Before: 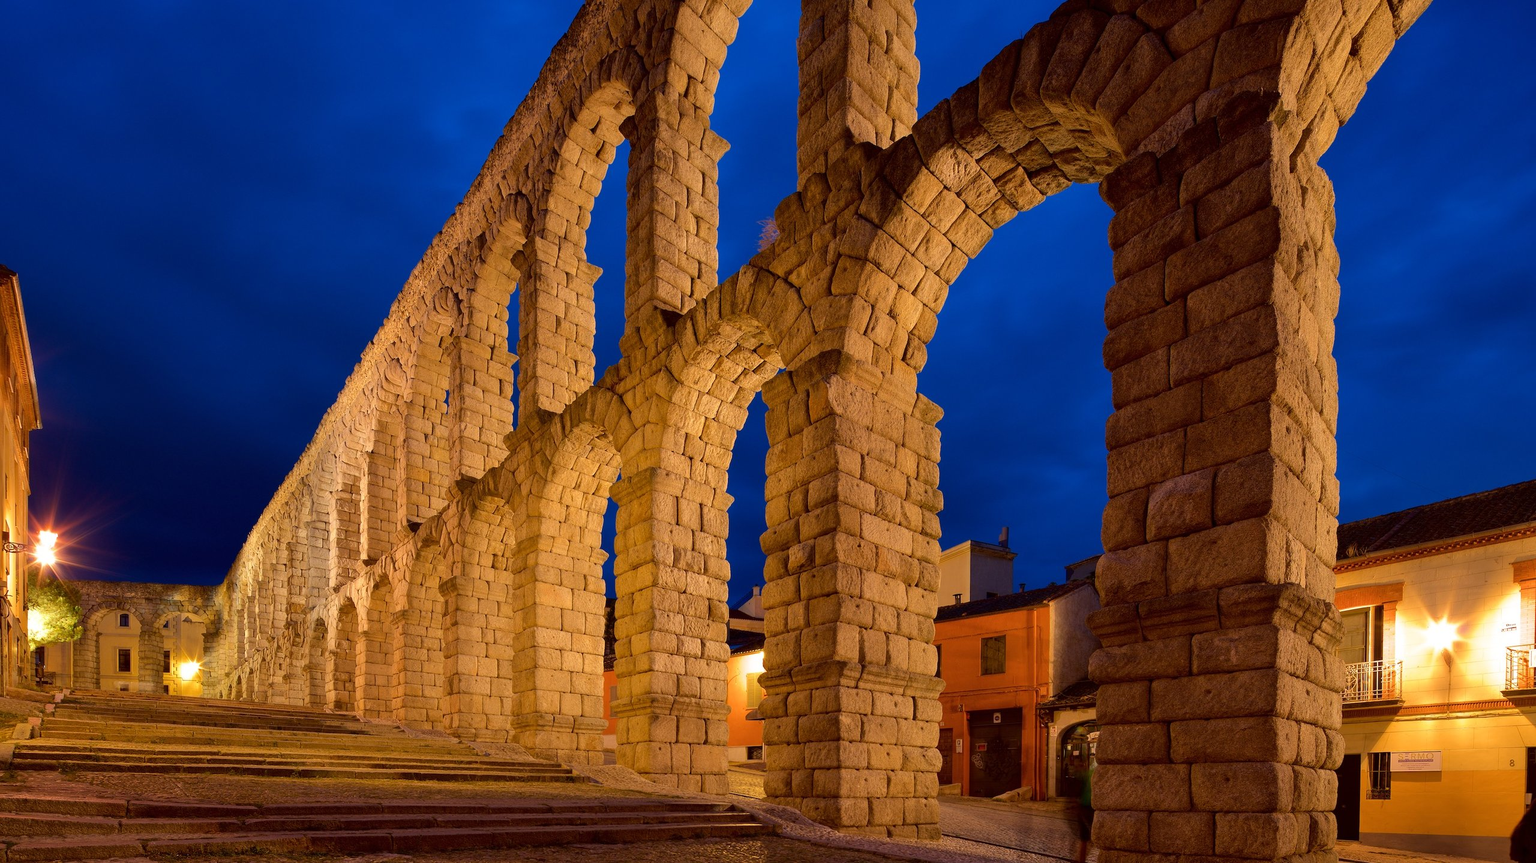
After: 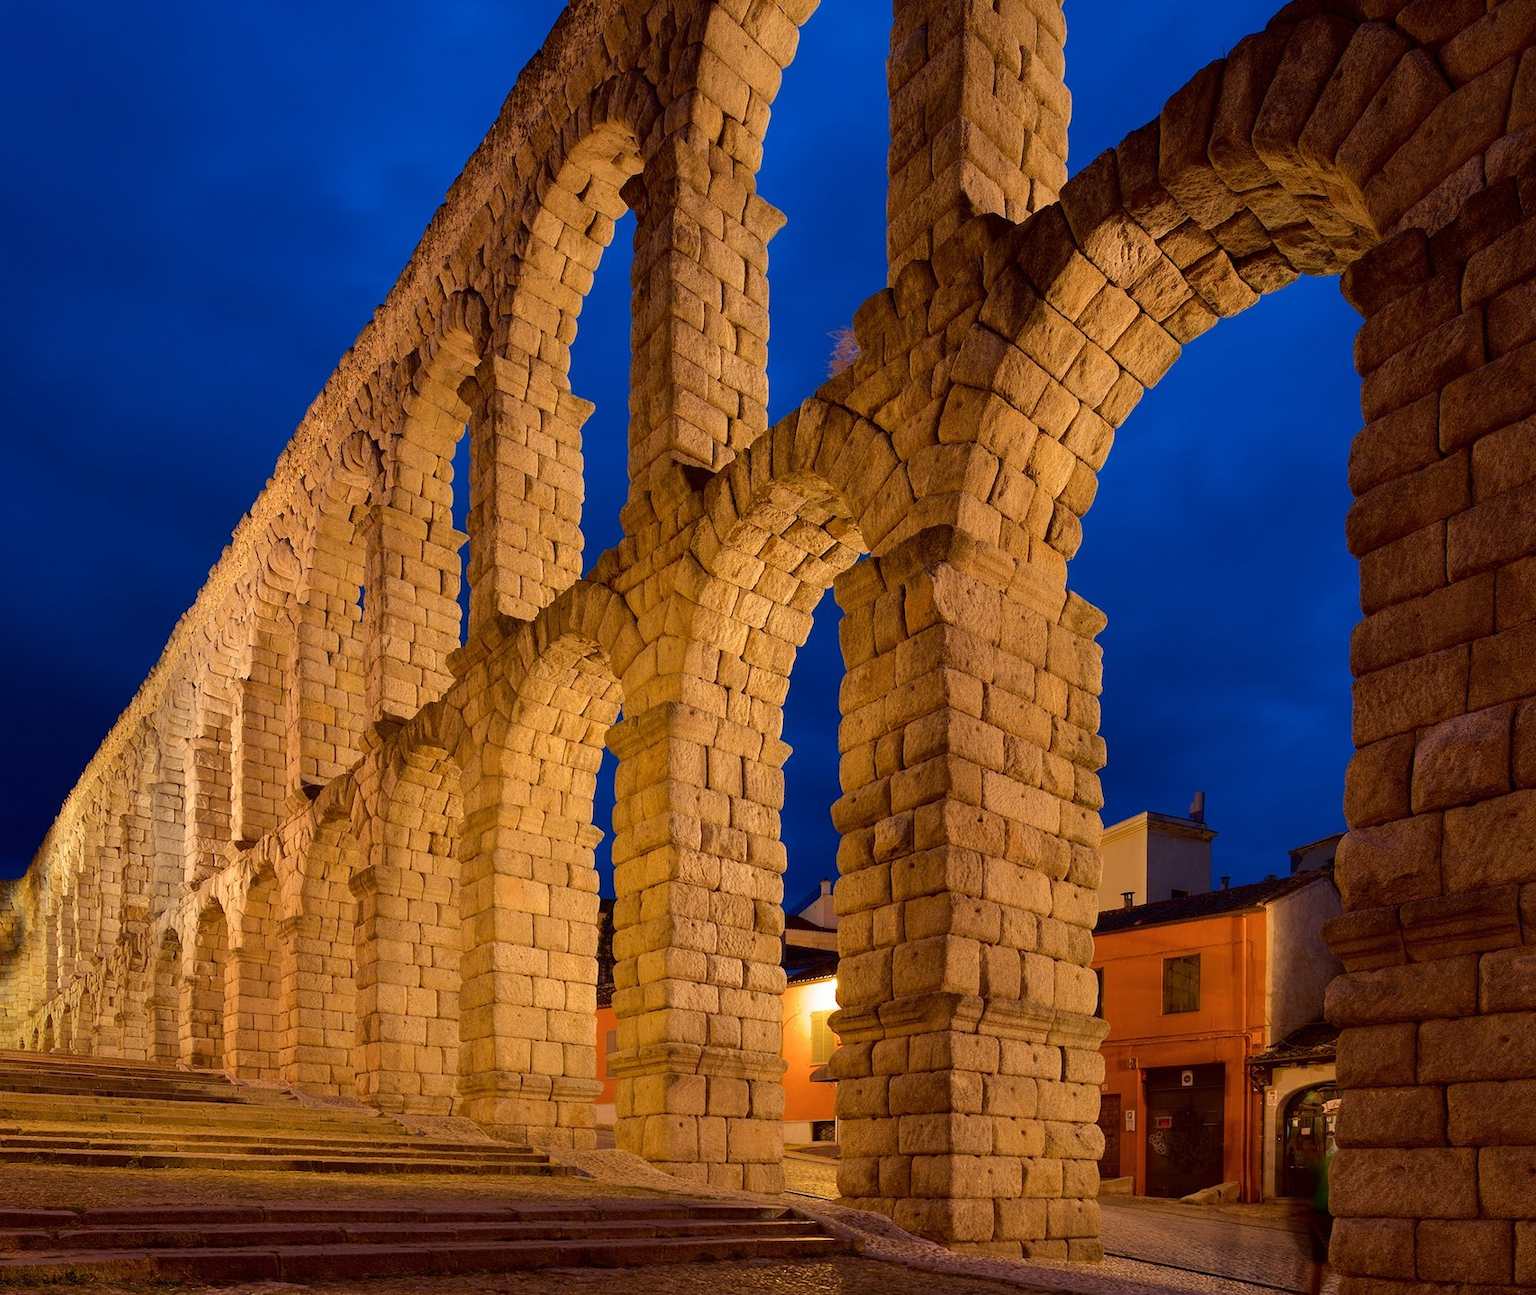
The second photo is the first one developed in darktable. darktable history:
crop and rotate: left 13.444%, right 19.938%
